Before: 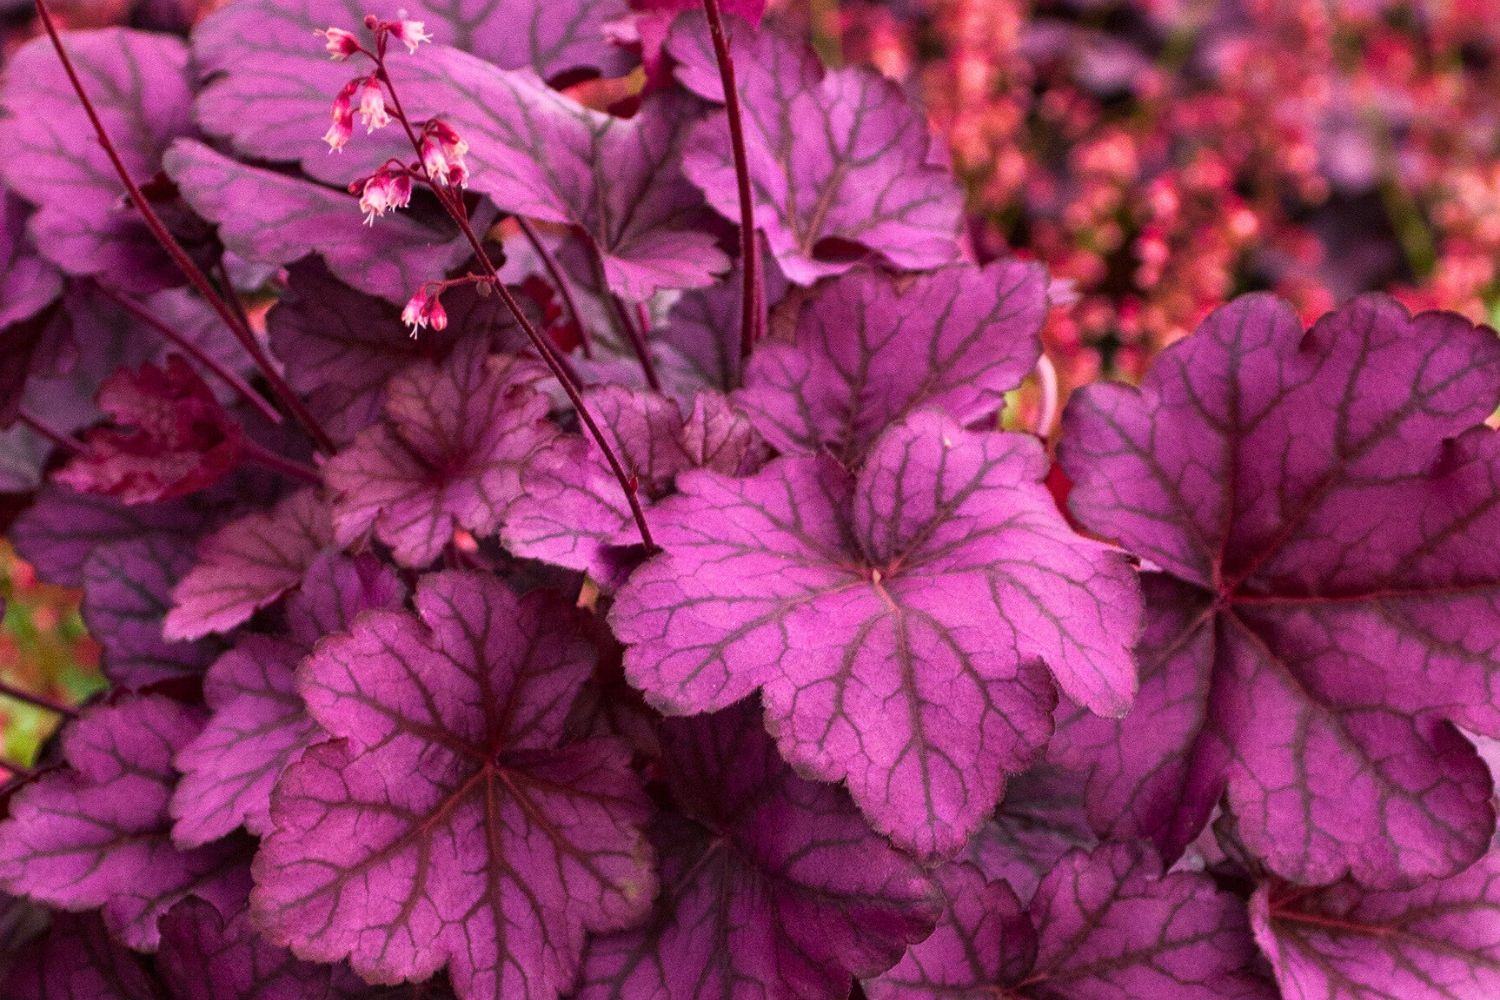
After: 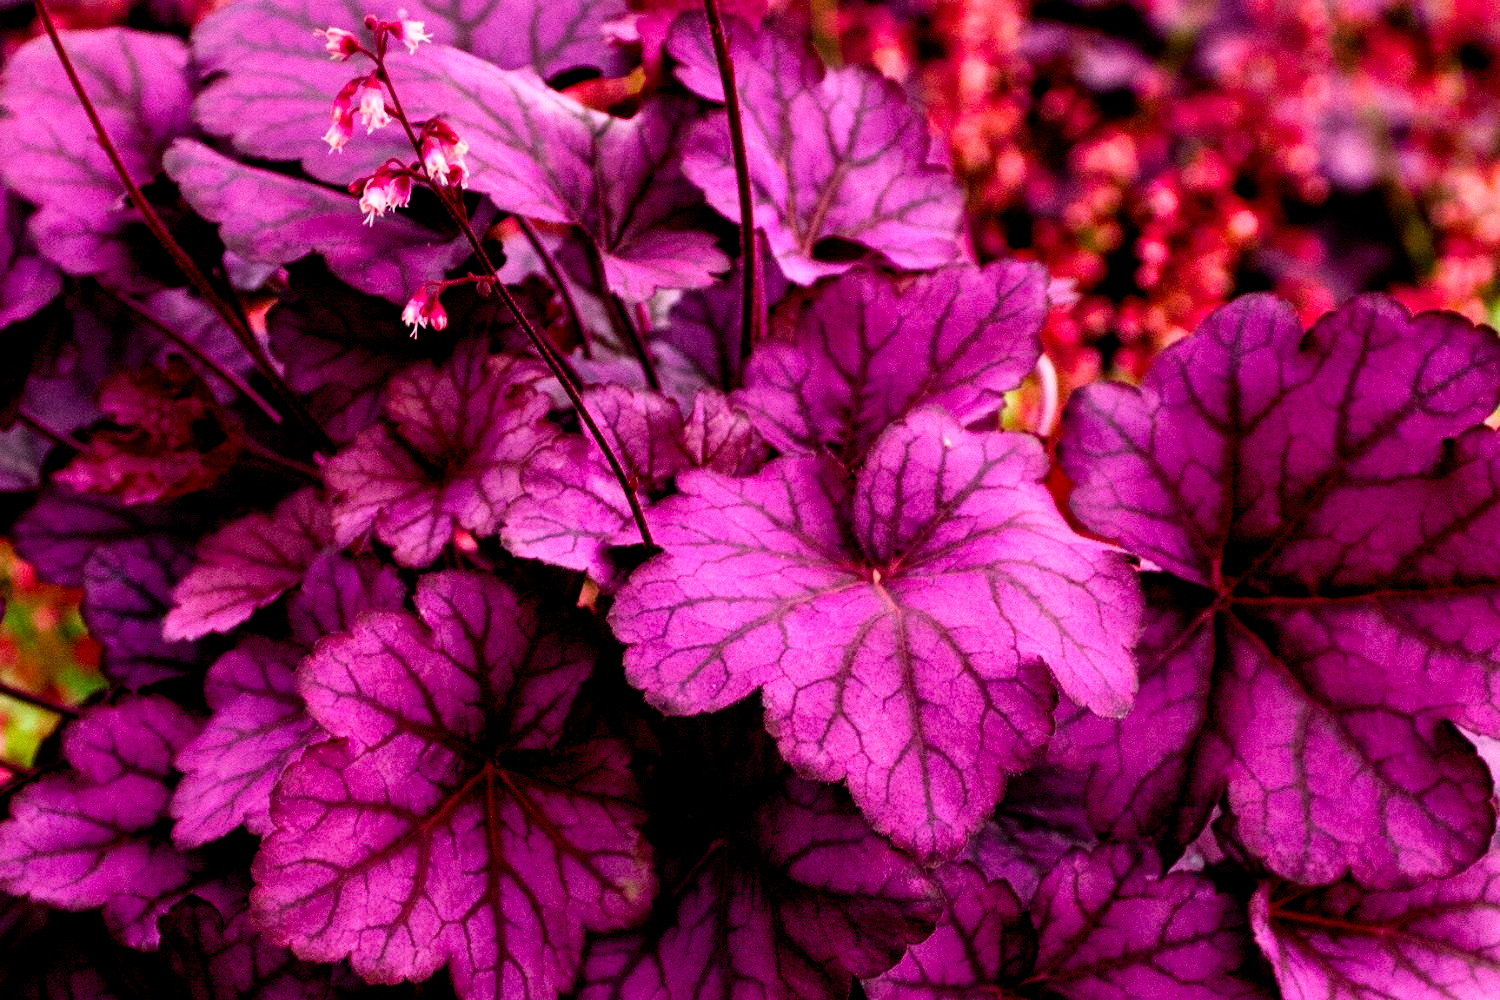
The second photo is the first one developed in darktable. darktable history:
filmic rgb: black relative exposure -5.5 EV, white relative exposure 2.5 EV, threshold 3 EV, target black luminance 0%, hardness 4.51, latitude 67.35%, contrast 1.453, shadows ↔ highlights balance -3.52%, preserve chrominance no, color science v4 (2020), contrast in shadows soft, enable highlight reconstruction true
